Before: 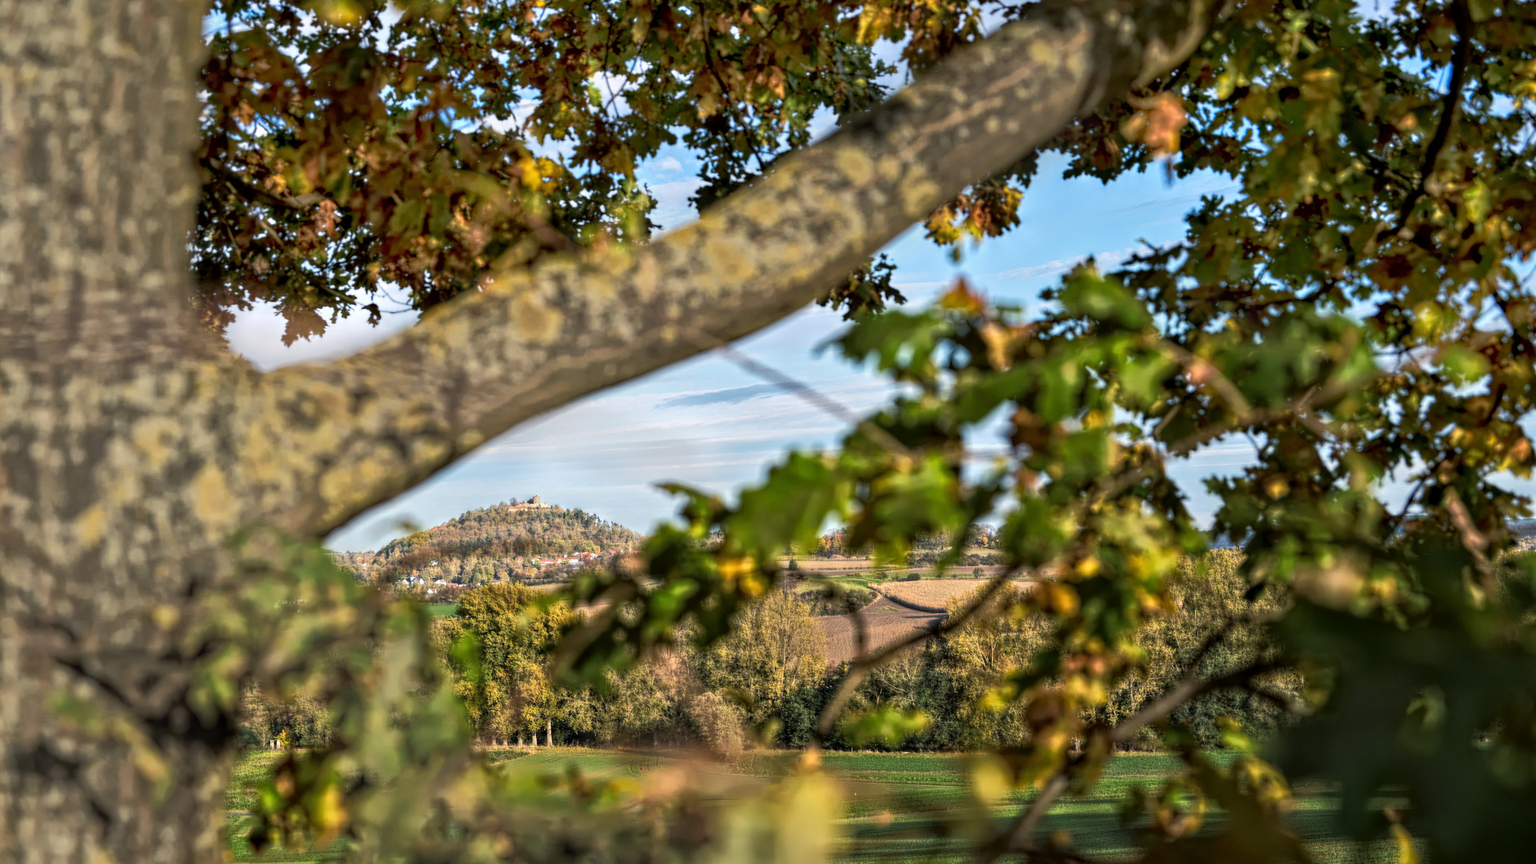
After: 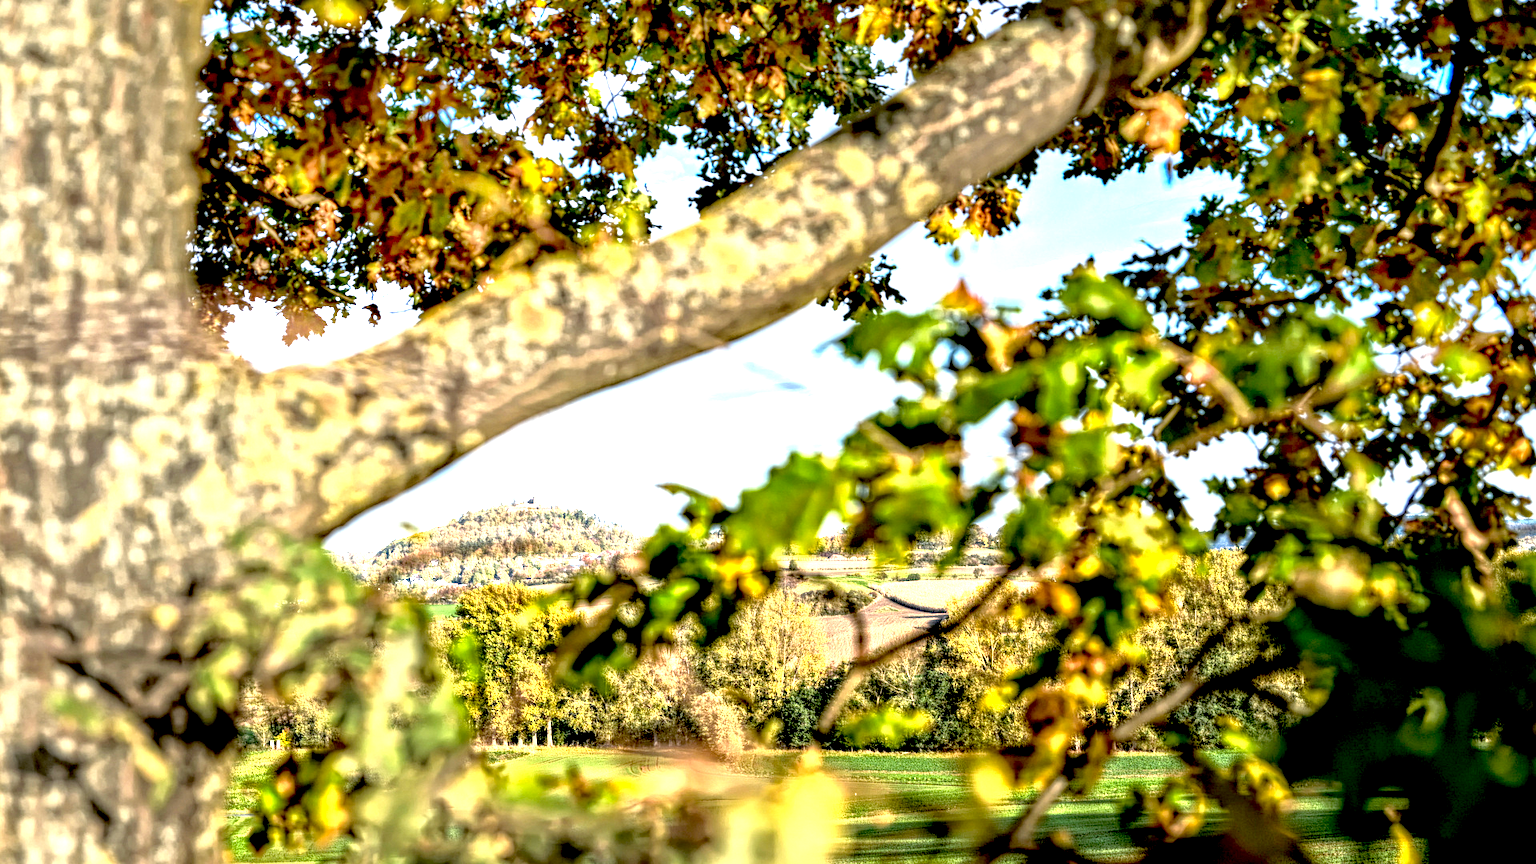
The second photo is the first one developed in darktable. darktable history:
exposure: black level correction 0.016, exposure 1.774 EV, compensate highlight preservation false
local contrast: on, module defaults
